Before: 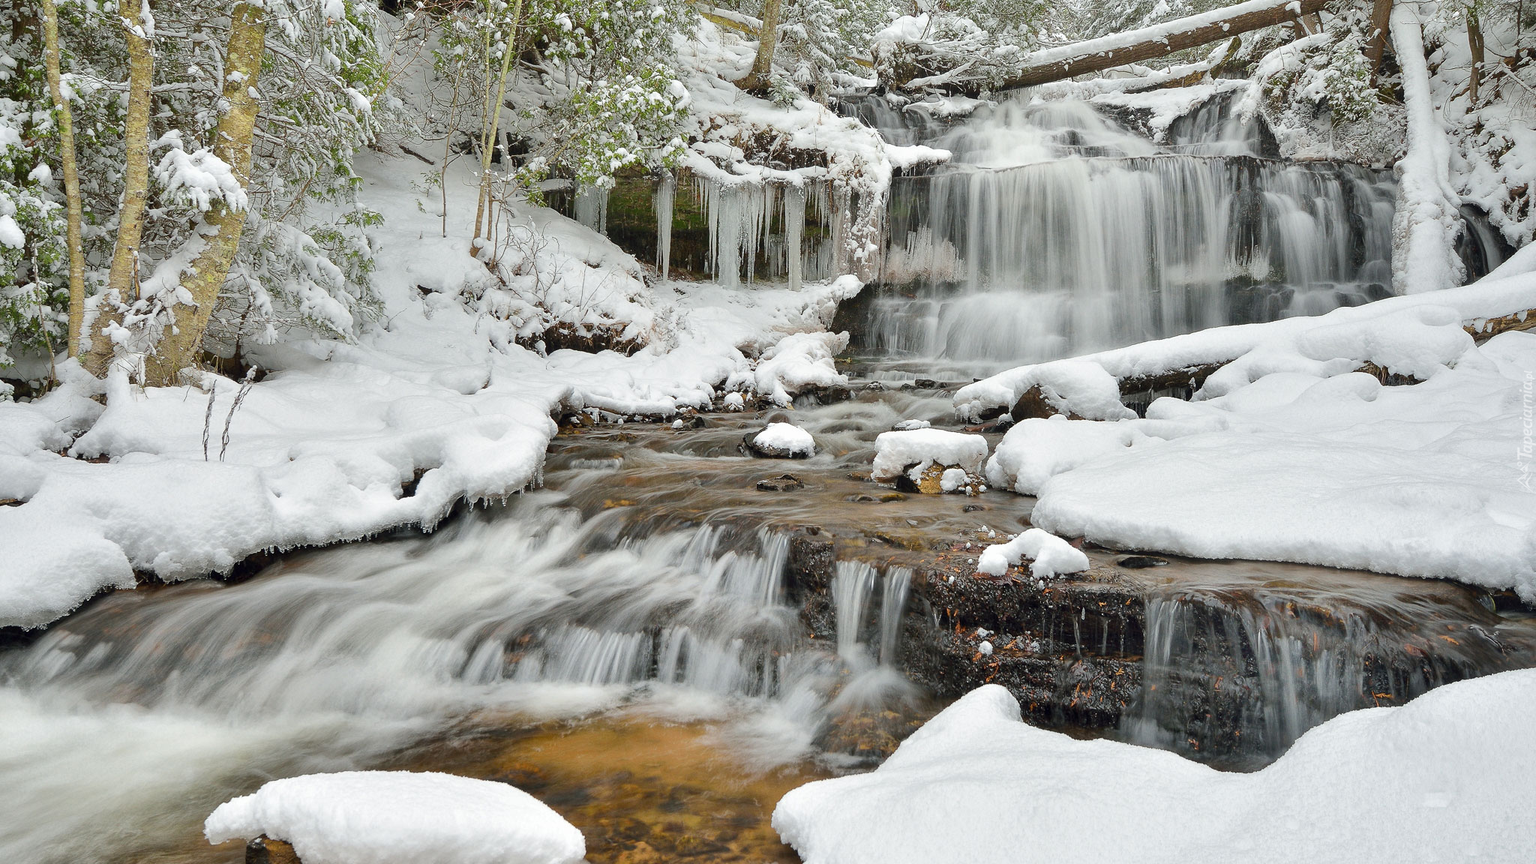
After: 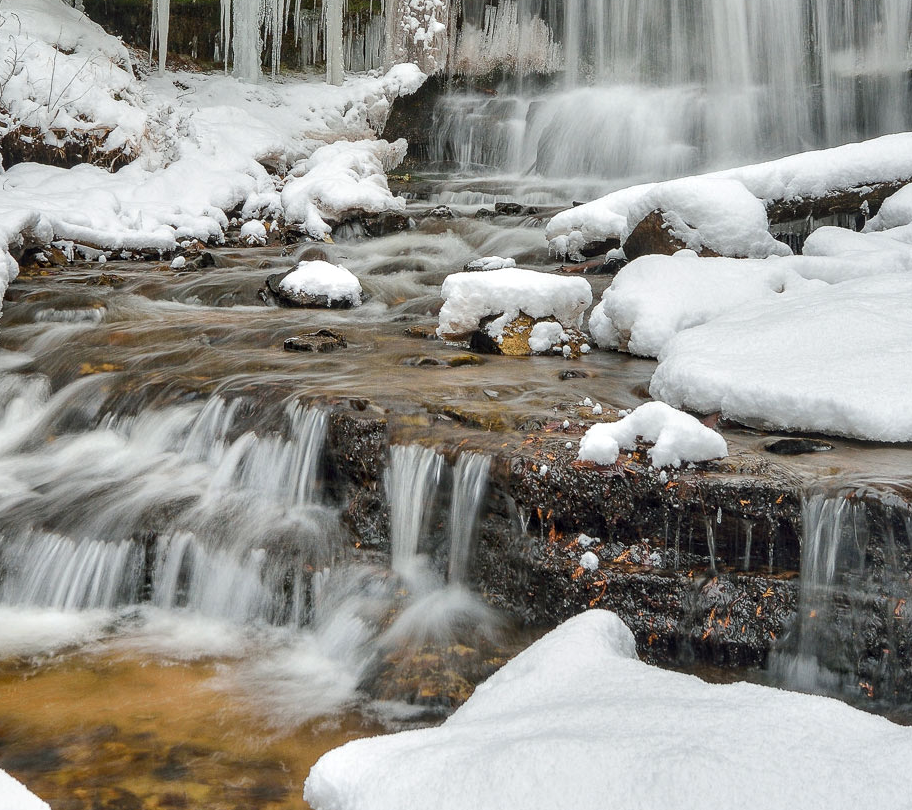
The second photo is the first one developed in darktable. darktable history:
color correction: highlights a* 0.07, highlights b* -0.709
local contrast: on, module defaults
crop: left 35.424%, top 26.319%, right 20.008%, bottom 3.364%
